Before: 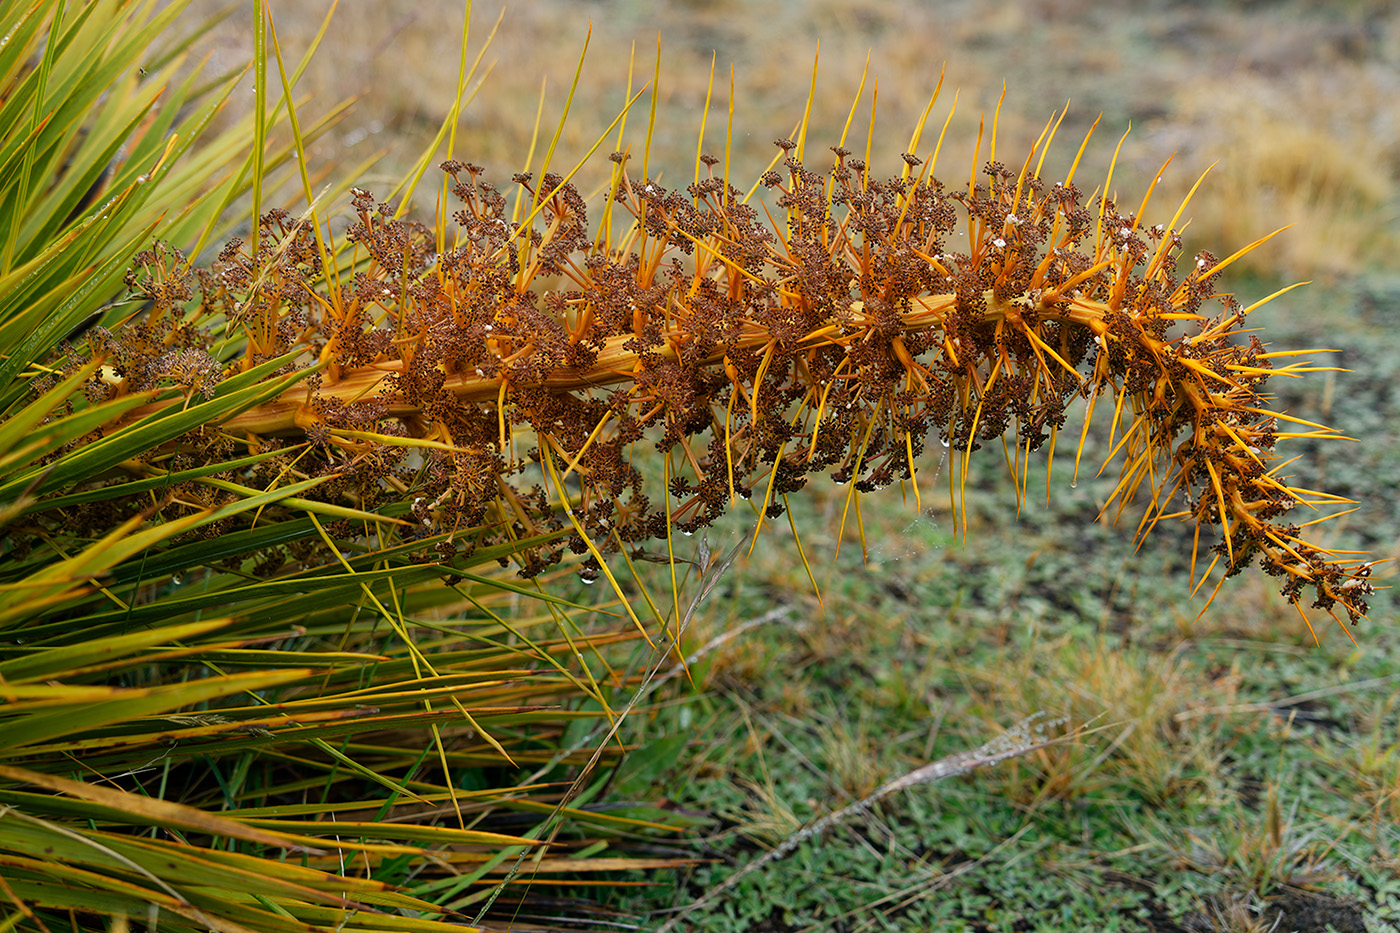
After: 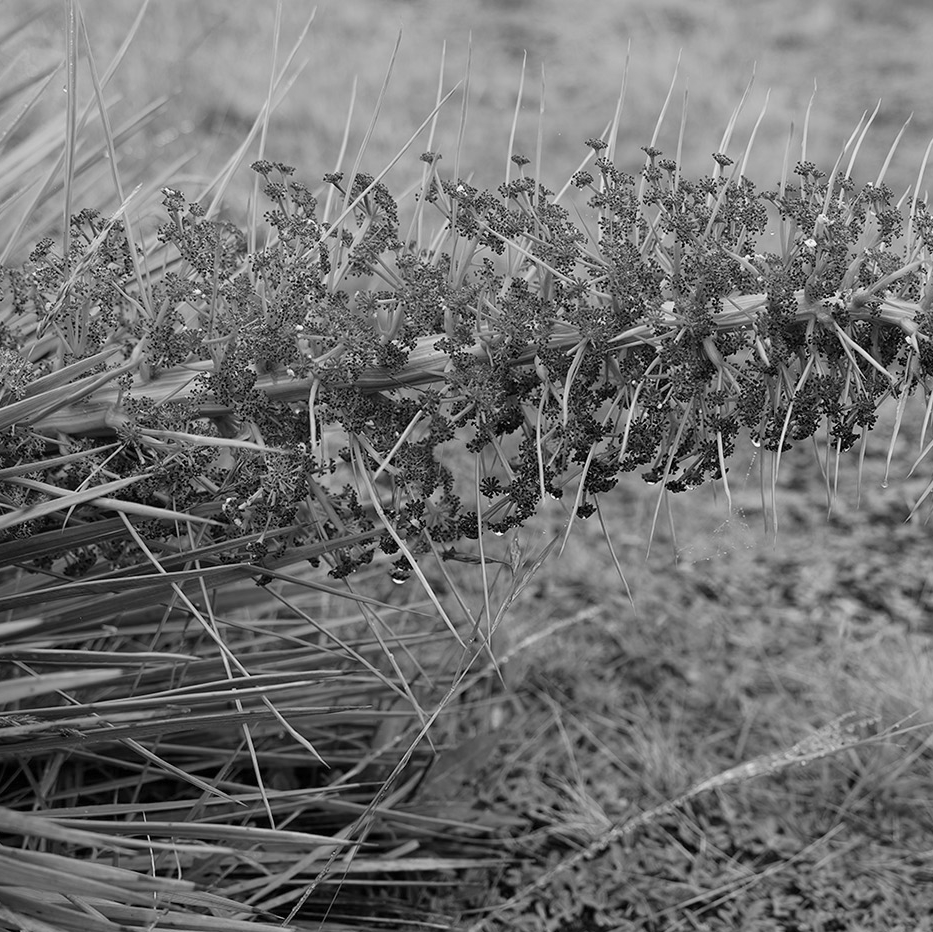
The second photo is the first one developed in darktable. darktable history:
crop and rotate: left 13.537%, right 19.796%
color balance rgb: shadows lift › luminance -5%, shadows lift › chroma 1.1%, shadows lift › hue 219°, power › luminance 10%, power › chroma 2.83%, power › hue 60°, highlights gain › chroma 4.52%, highlights gain › hue 33.33°, saturation formula JzAzBz (2021)
monochrome: on, module defaults
